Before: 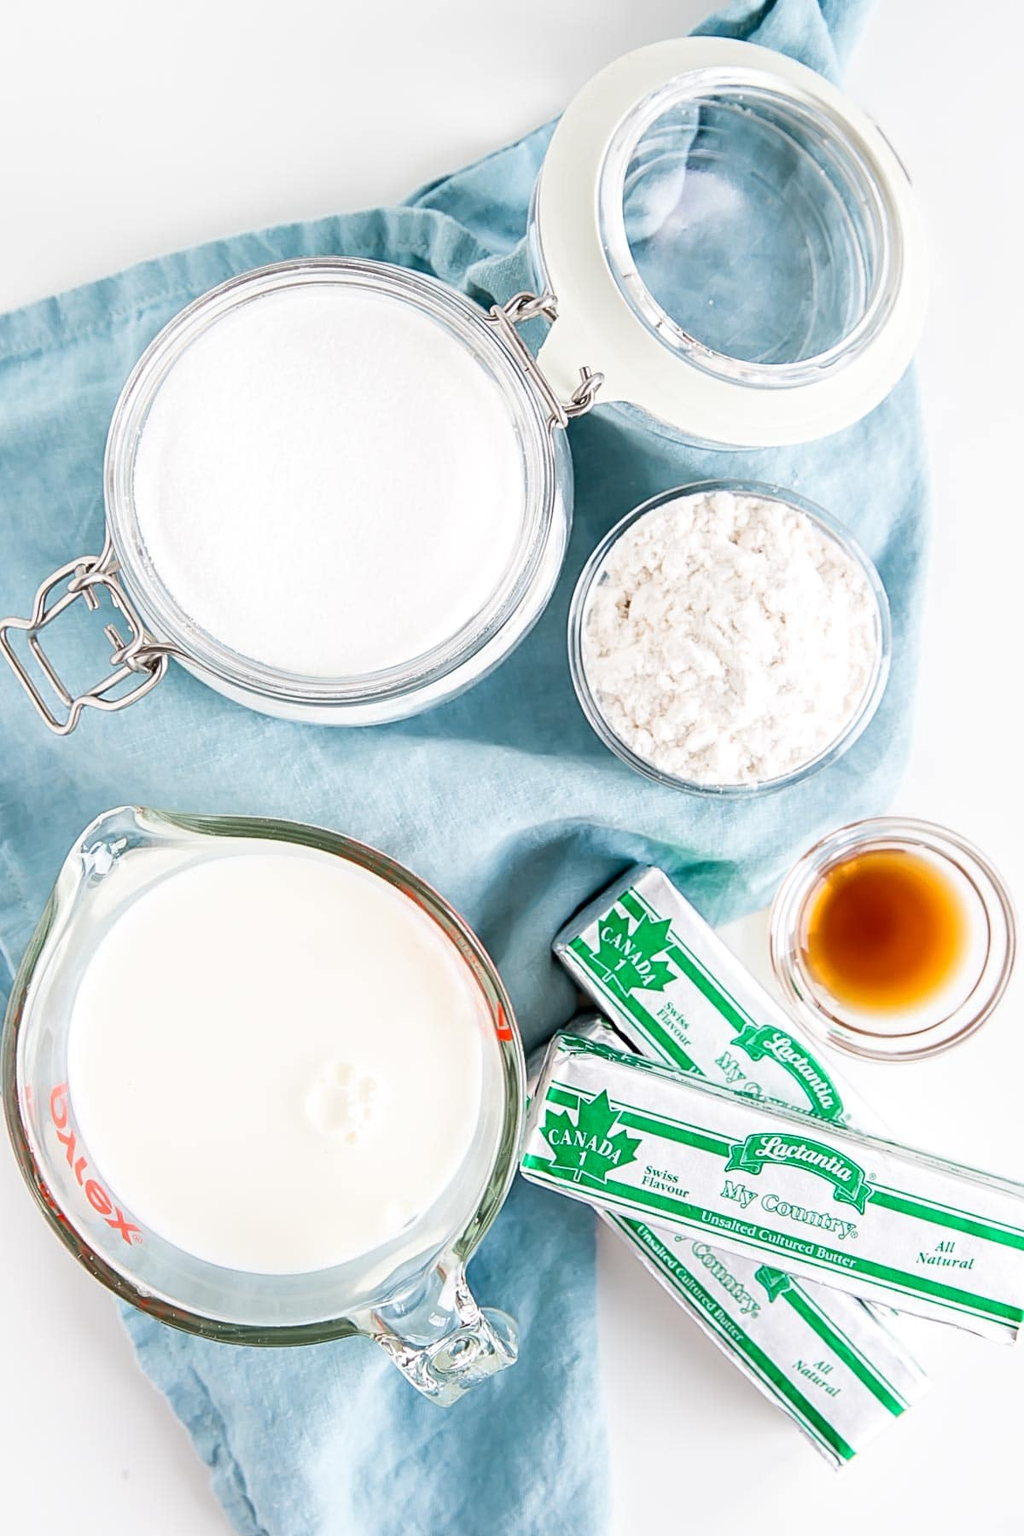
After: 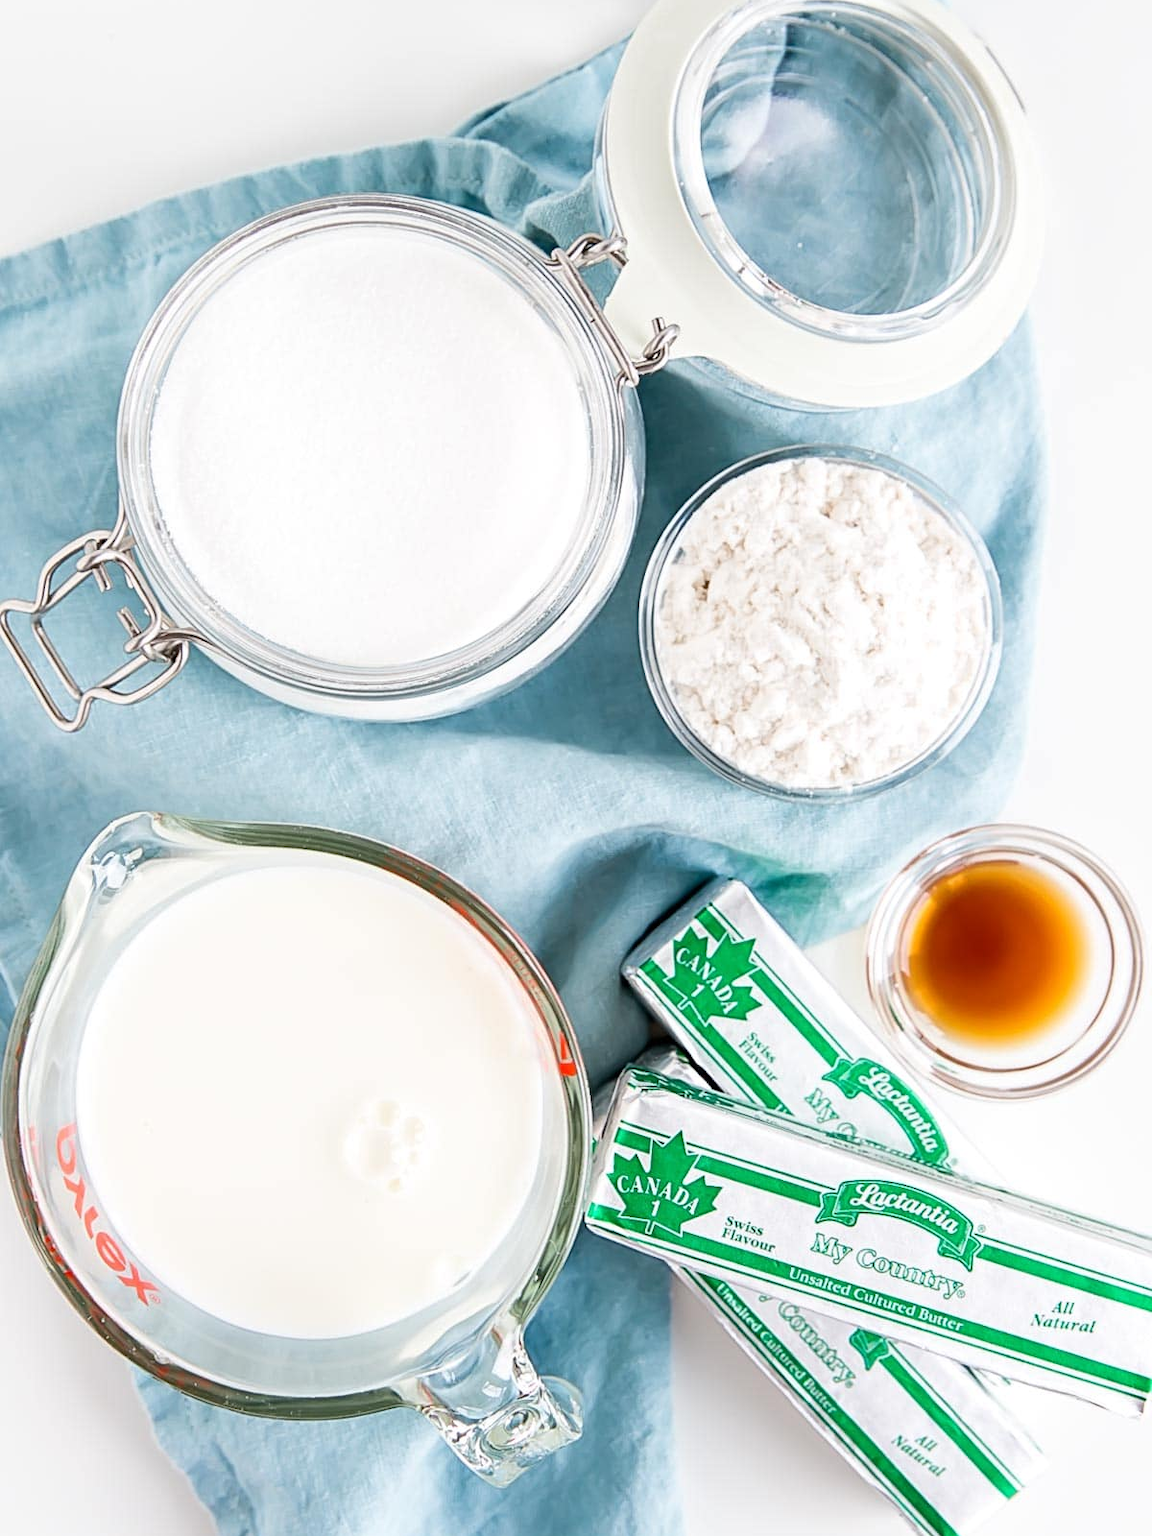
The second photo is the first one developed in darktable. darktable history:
crop and rotate: top 5.53%, bottom 5.578%
